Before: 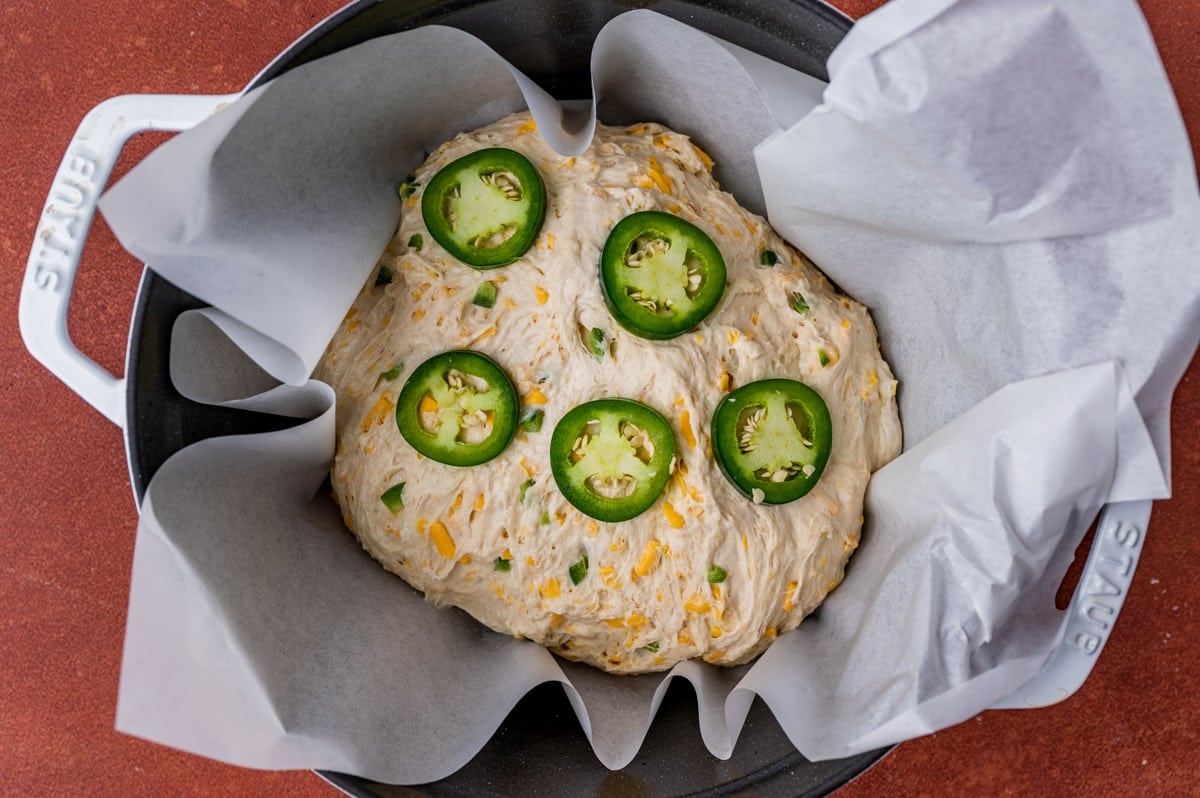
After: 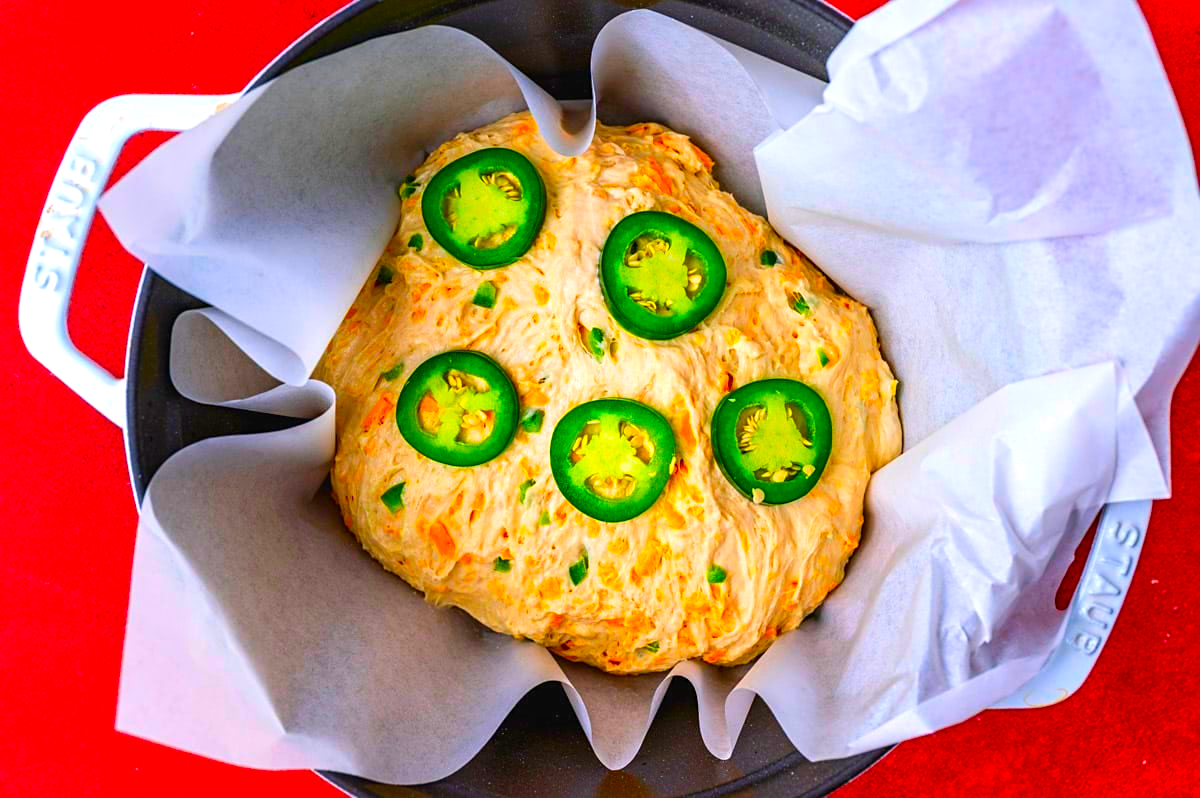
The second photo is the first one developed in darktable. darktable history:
exposure: black level correction -0.002, exposure 0.539 EV, compensate highlight preservation false
sharpen: amount 0.201
color correction: highlights b* -0.055, saturation 2.99
shadows and highlights: shadows -69.5, highlights 36.4, soften with gaussian
